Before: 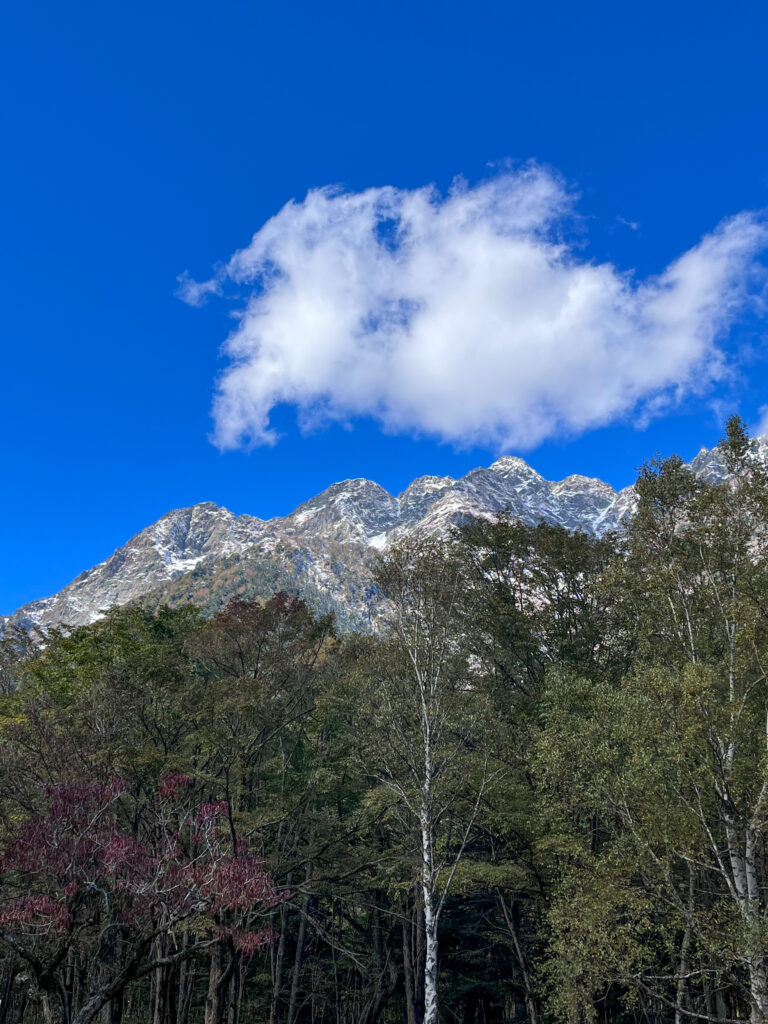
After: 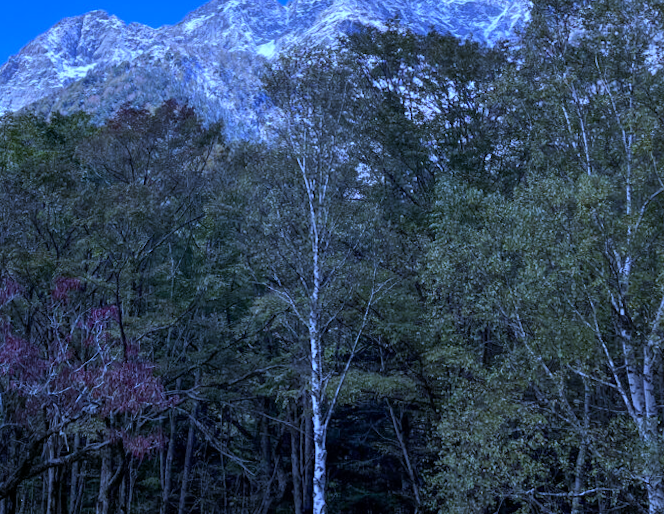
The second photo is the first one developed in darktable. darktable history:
crop and rotate: left 13.306%, top 48.129%, bottom 2.928%
white balance: red 0.766, blue 1.537
rotate and perspective: lens shift (horizontal) -0.055, automatic cropping off
